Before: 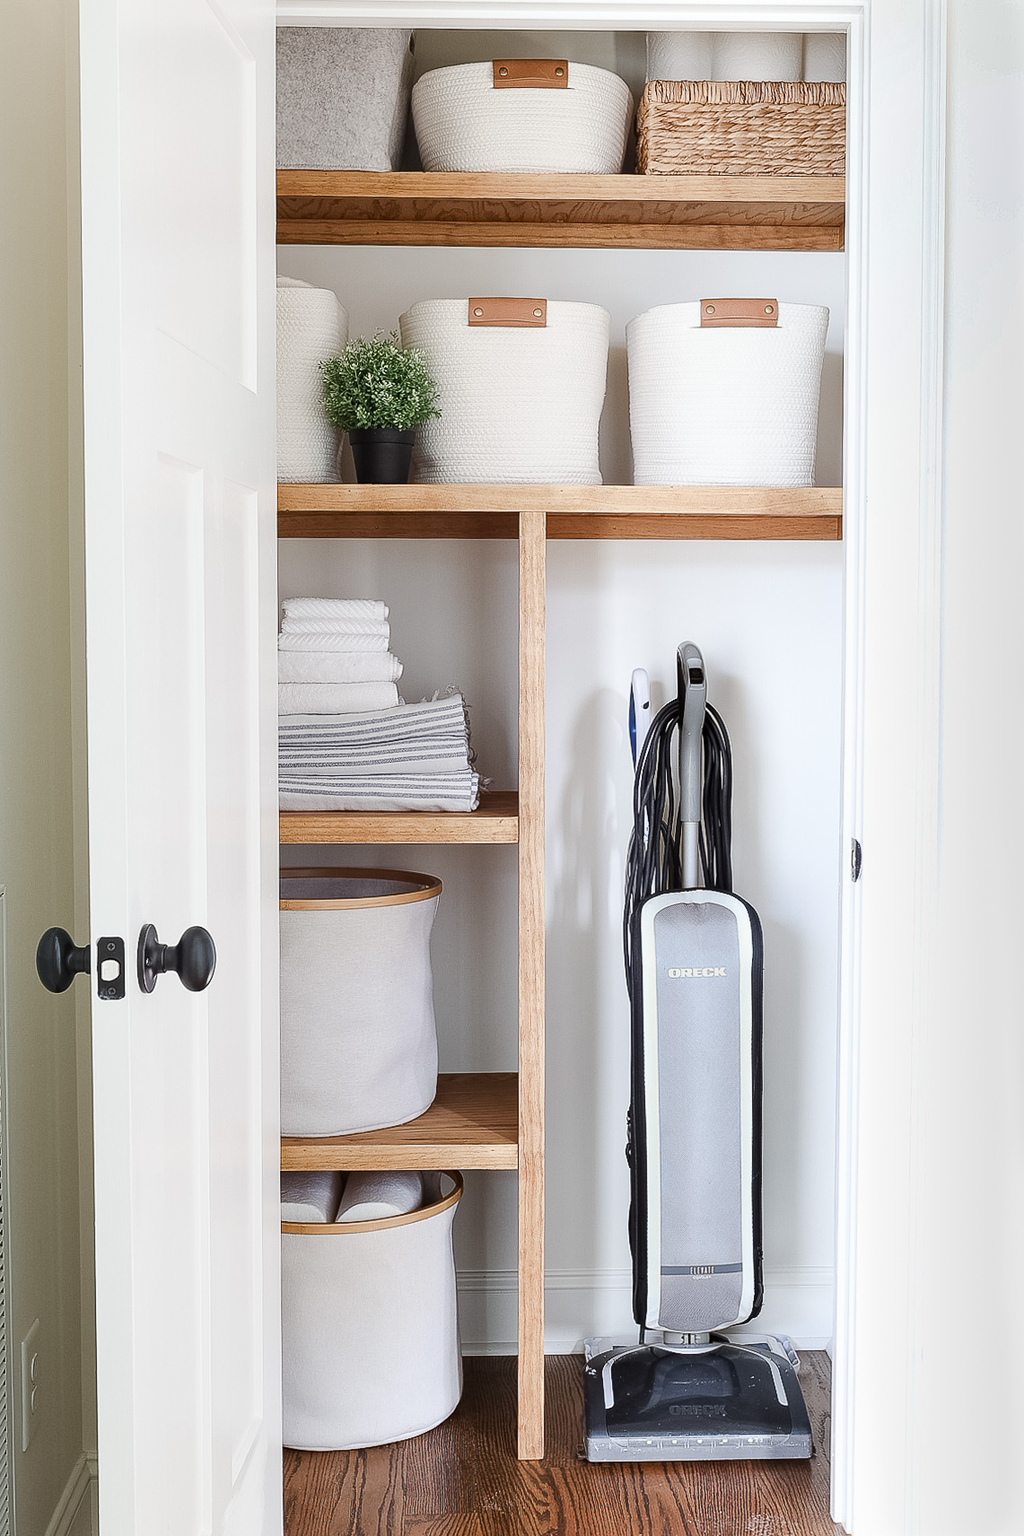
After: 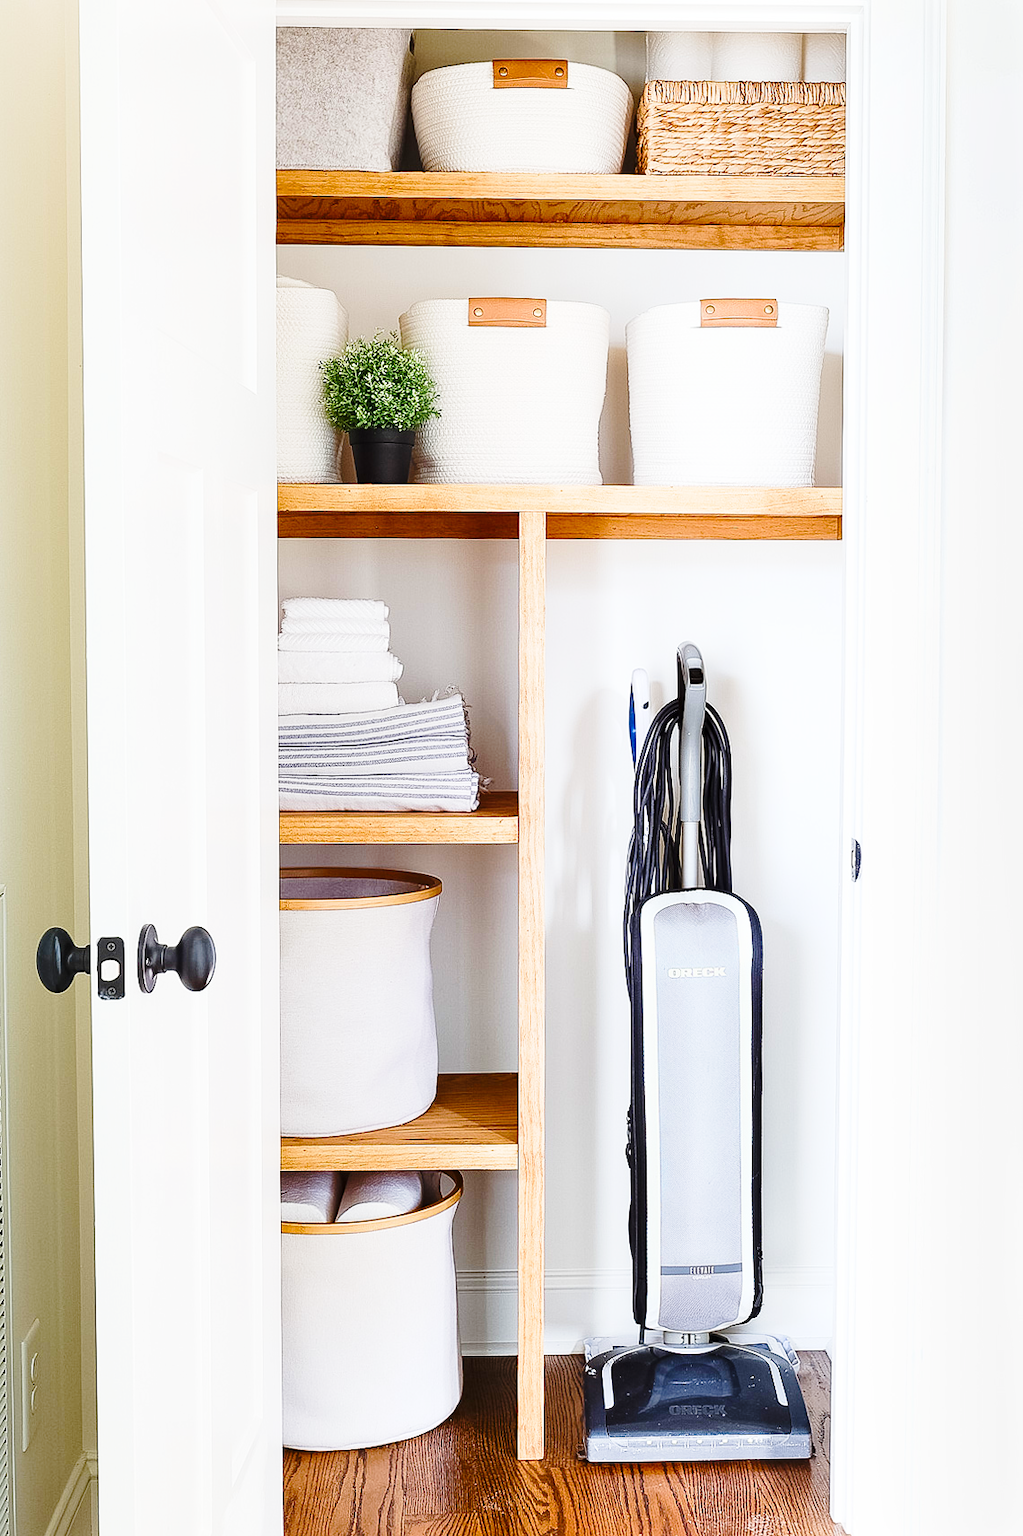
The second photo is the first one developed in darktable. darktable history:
velvia: strength 32%, mid-tones bias 0.2
base curve: curves: ch0 [(0, 0) (0.028, 0.03) (0.121, 0.232) (0.46, 0.748) (0.859, 0.968) (1, 1)], preserve colors none
